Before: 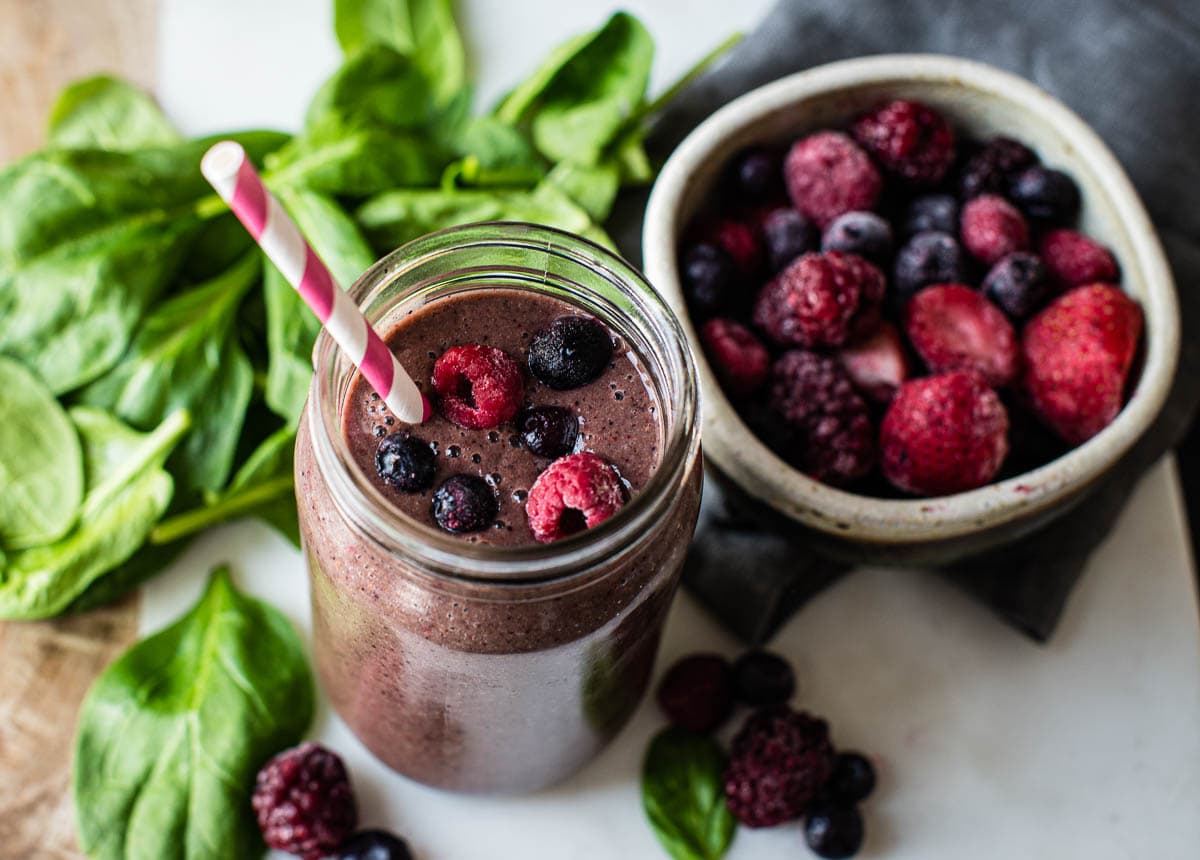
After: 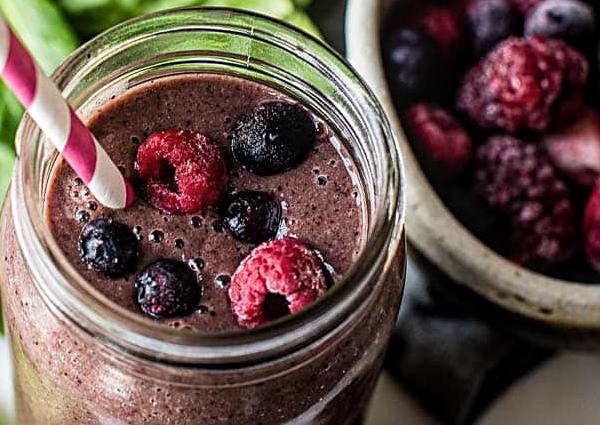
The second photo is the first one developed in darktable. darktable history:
color correction: highlights b* 0.02, saturation 0.977
local contrast: on, module defaults
sharpen: on, module defaults
crop: left 24.802%, top 25.064%, right 25.143%, bottom 25.461%
